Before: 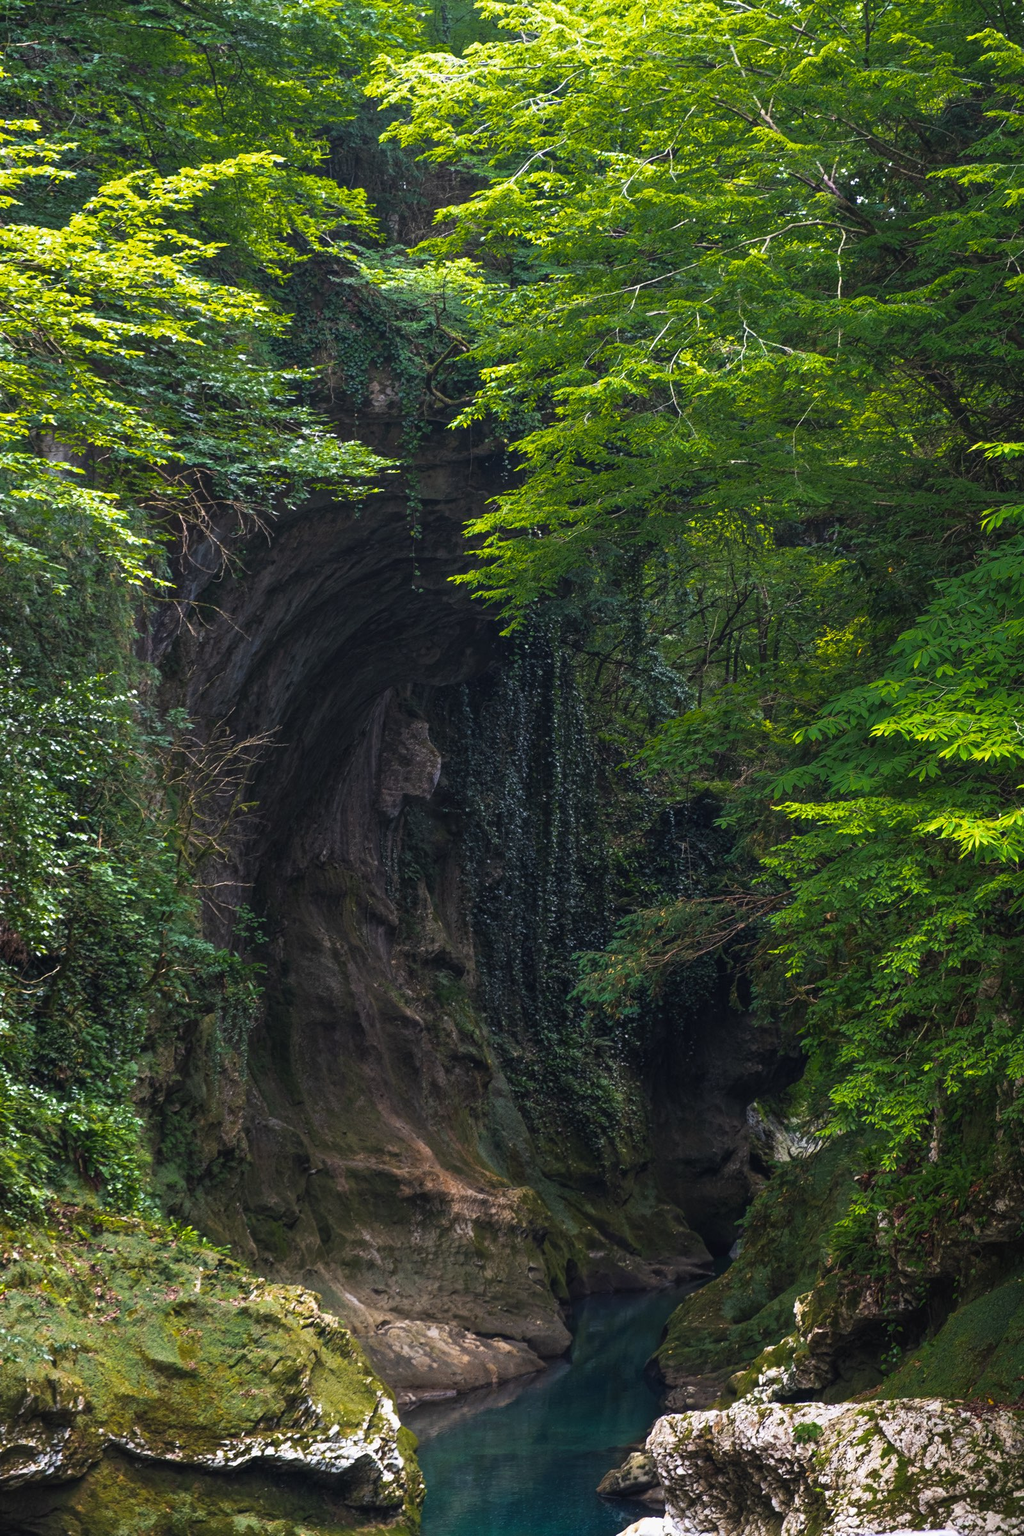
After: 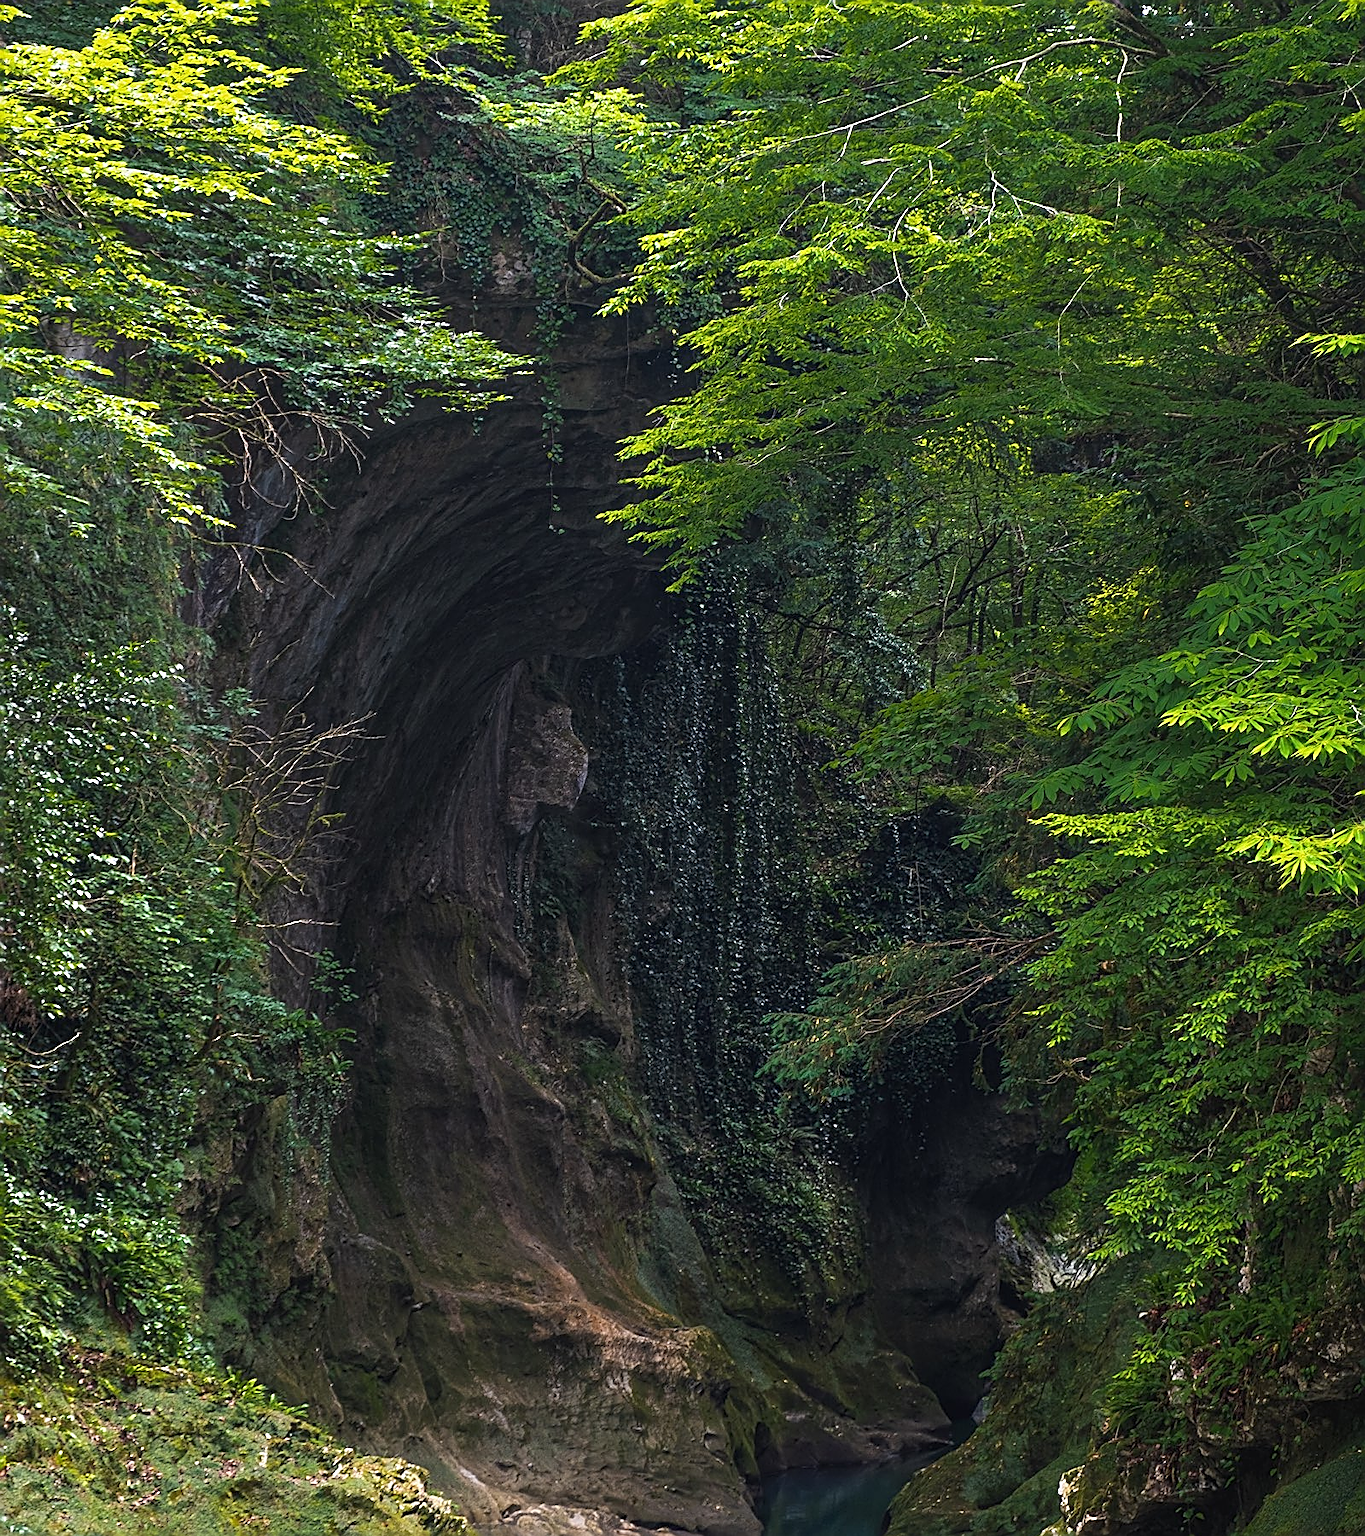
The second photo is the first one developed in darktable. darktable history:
sharpen: radius 1.685, amount 1.294
crop and rotate: top 12.5%, bottom 12.5%
